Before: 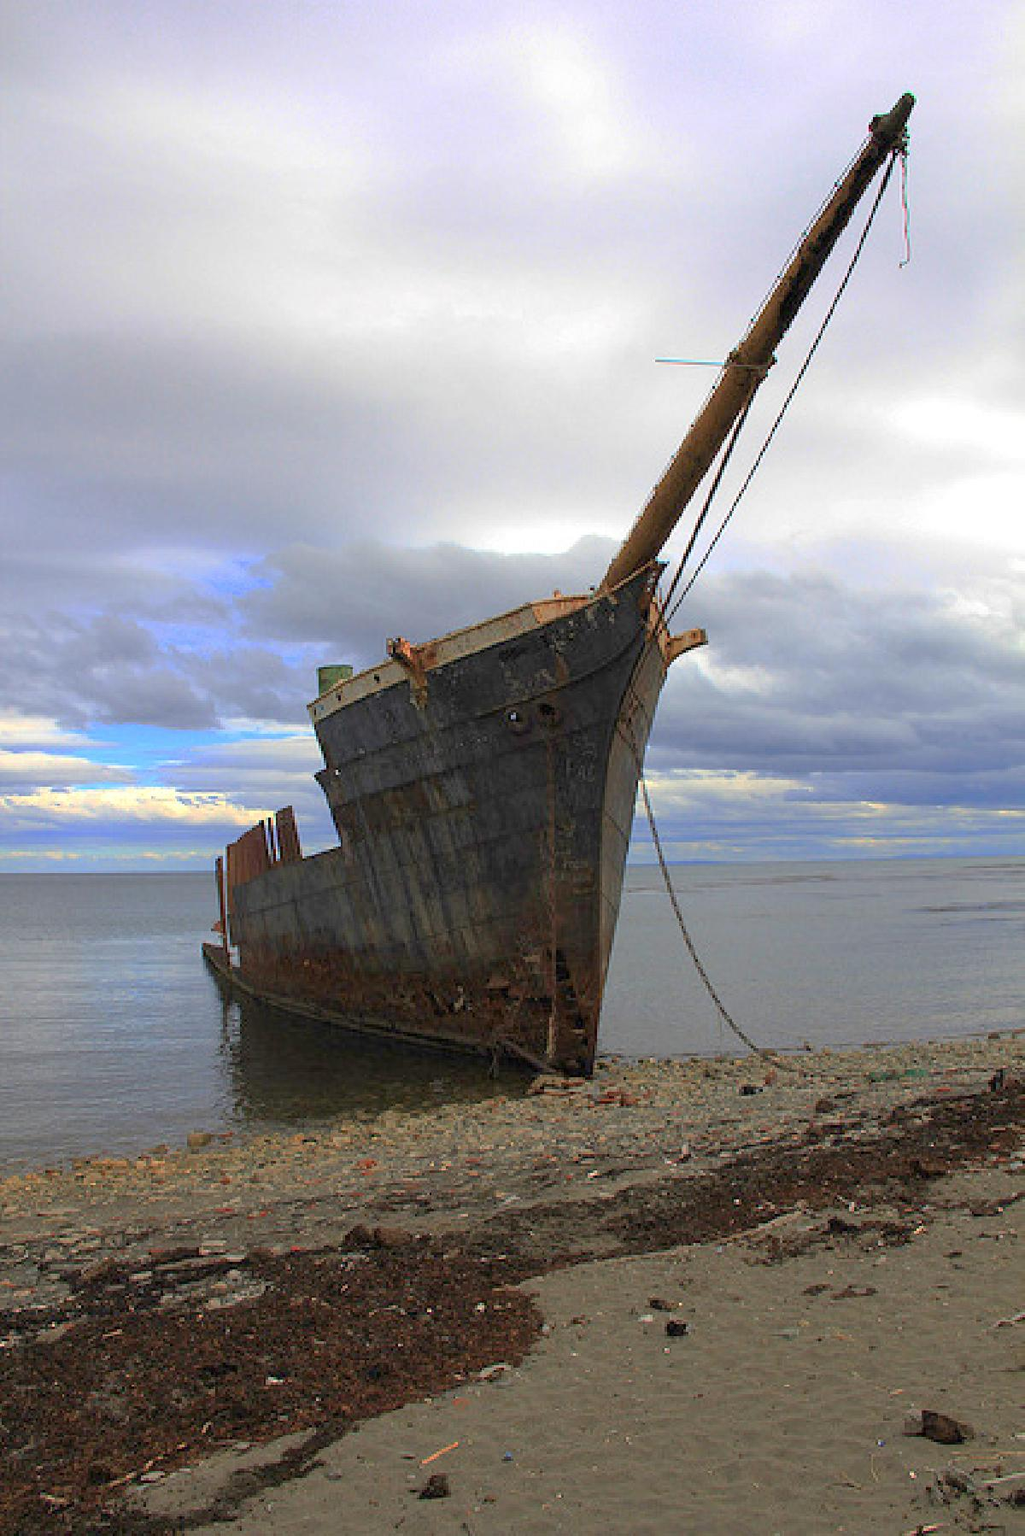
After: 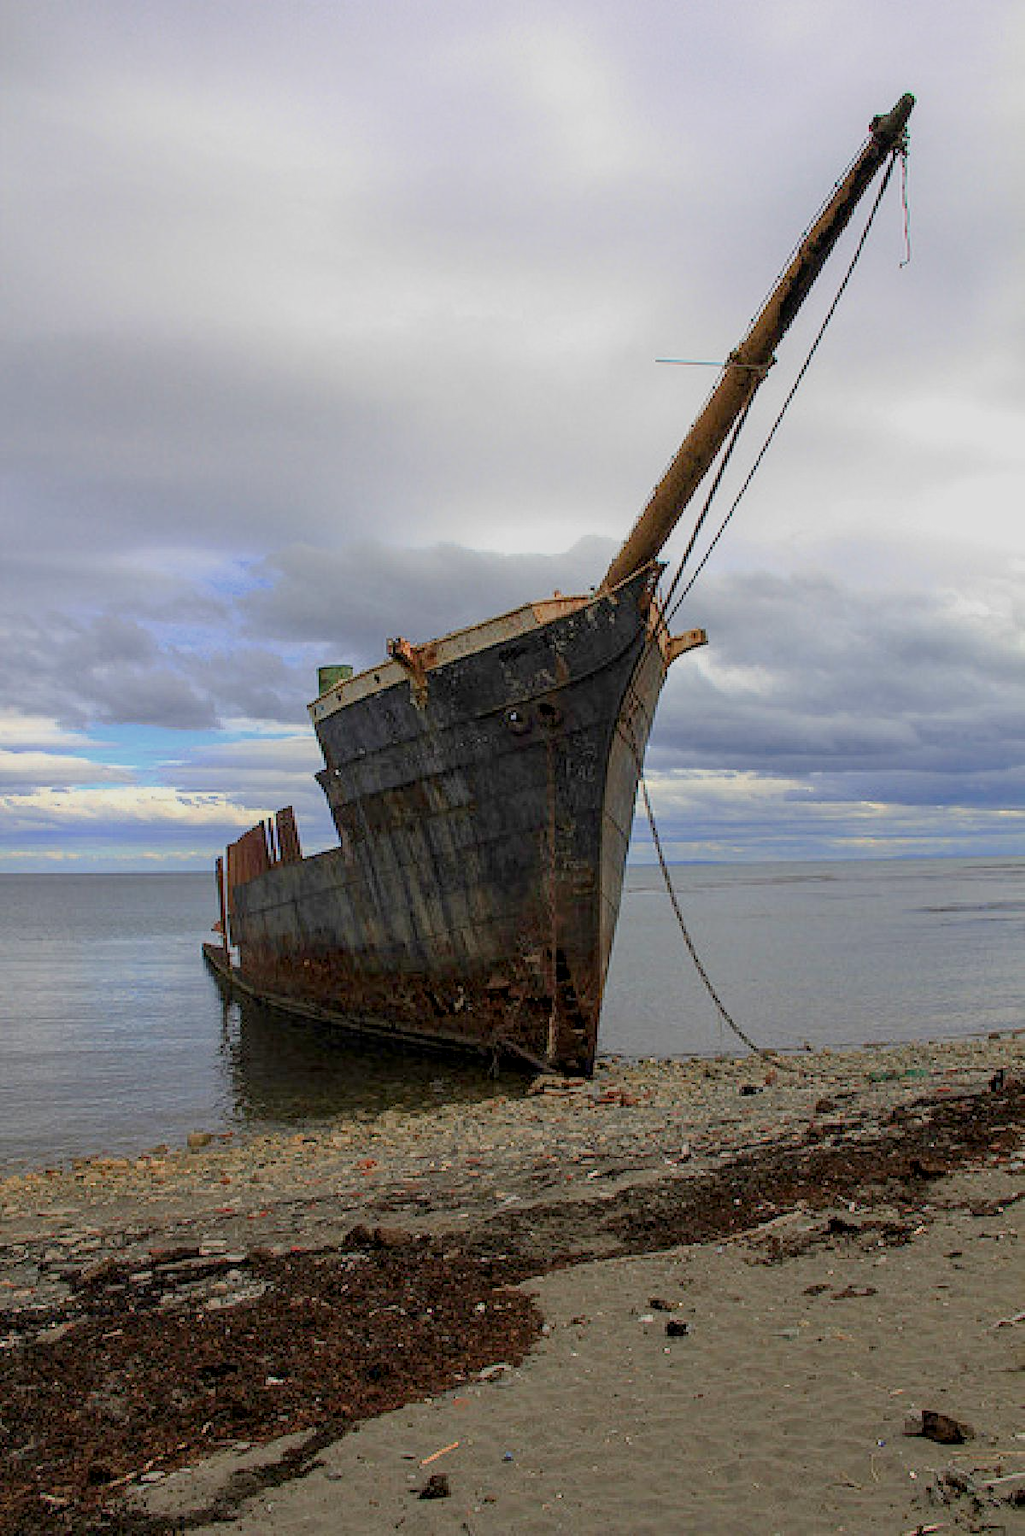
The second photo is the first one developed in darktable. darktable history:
local contrast: on, module defaults
filmic rgb: black relative exposure -16 EV, white relative exposure 6.89 EV, hardness 4.68, add noise in highlights 0.001, preserve chrominance no, color science v3 (2019), use custom middle-gray values true, contrast in highlights soft
